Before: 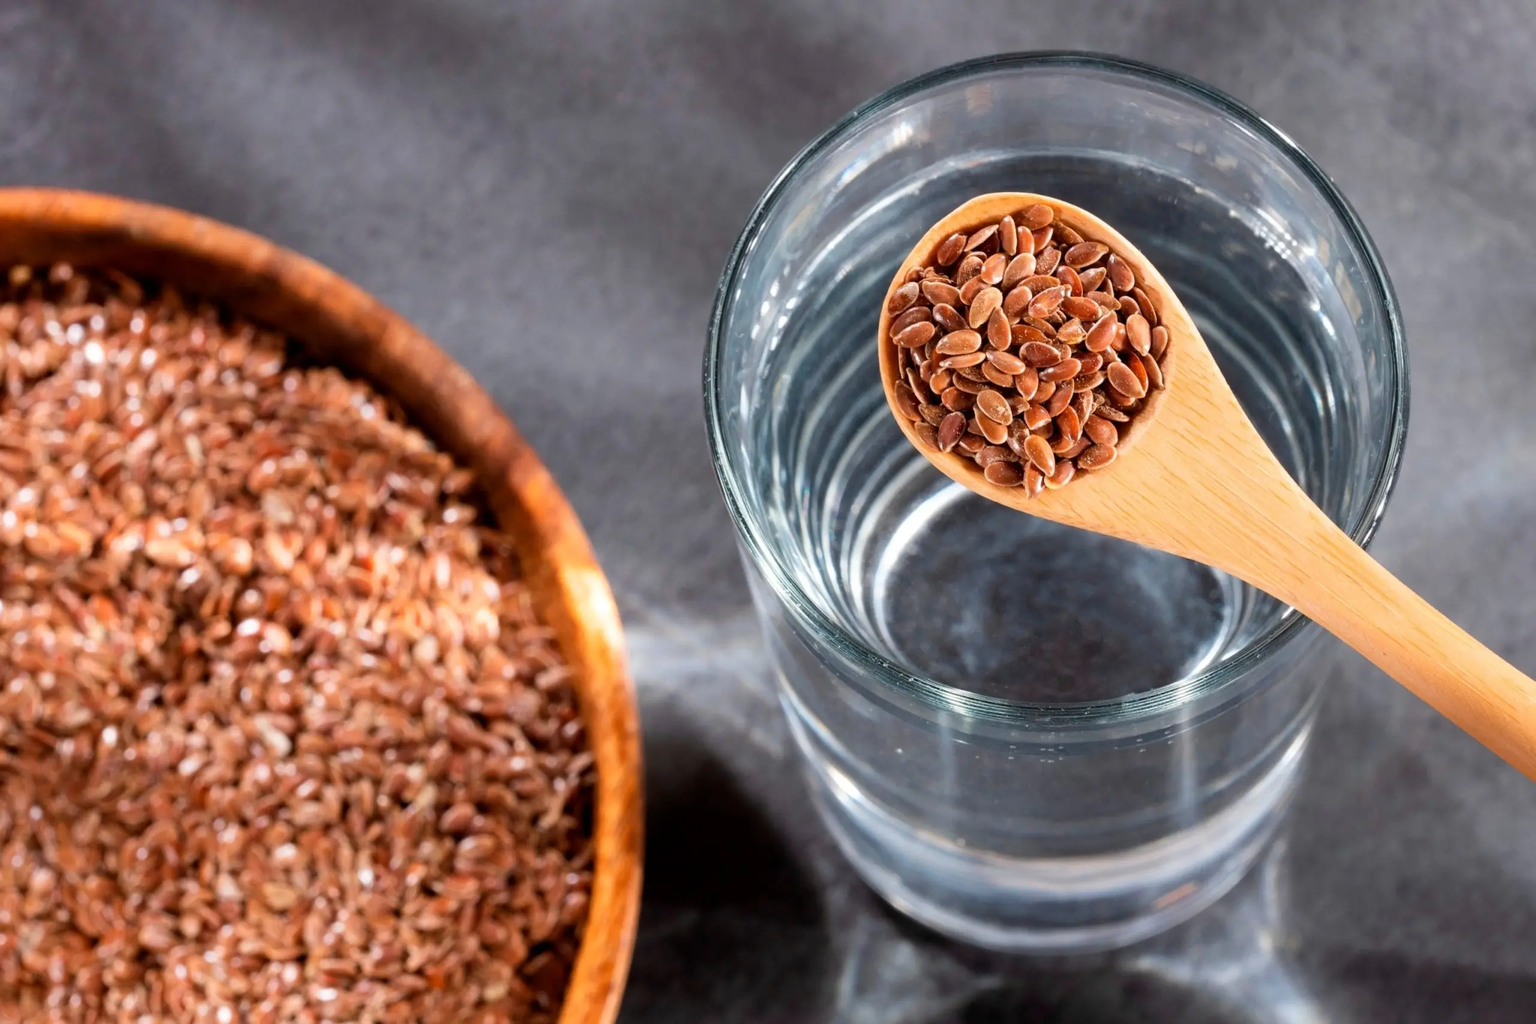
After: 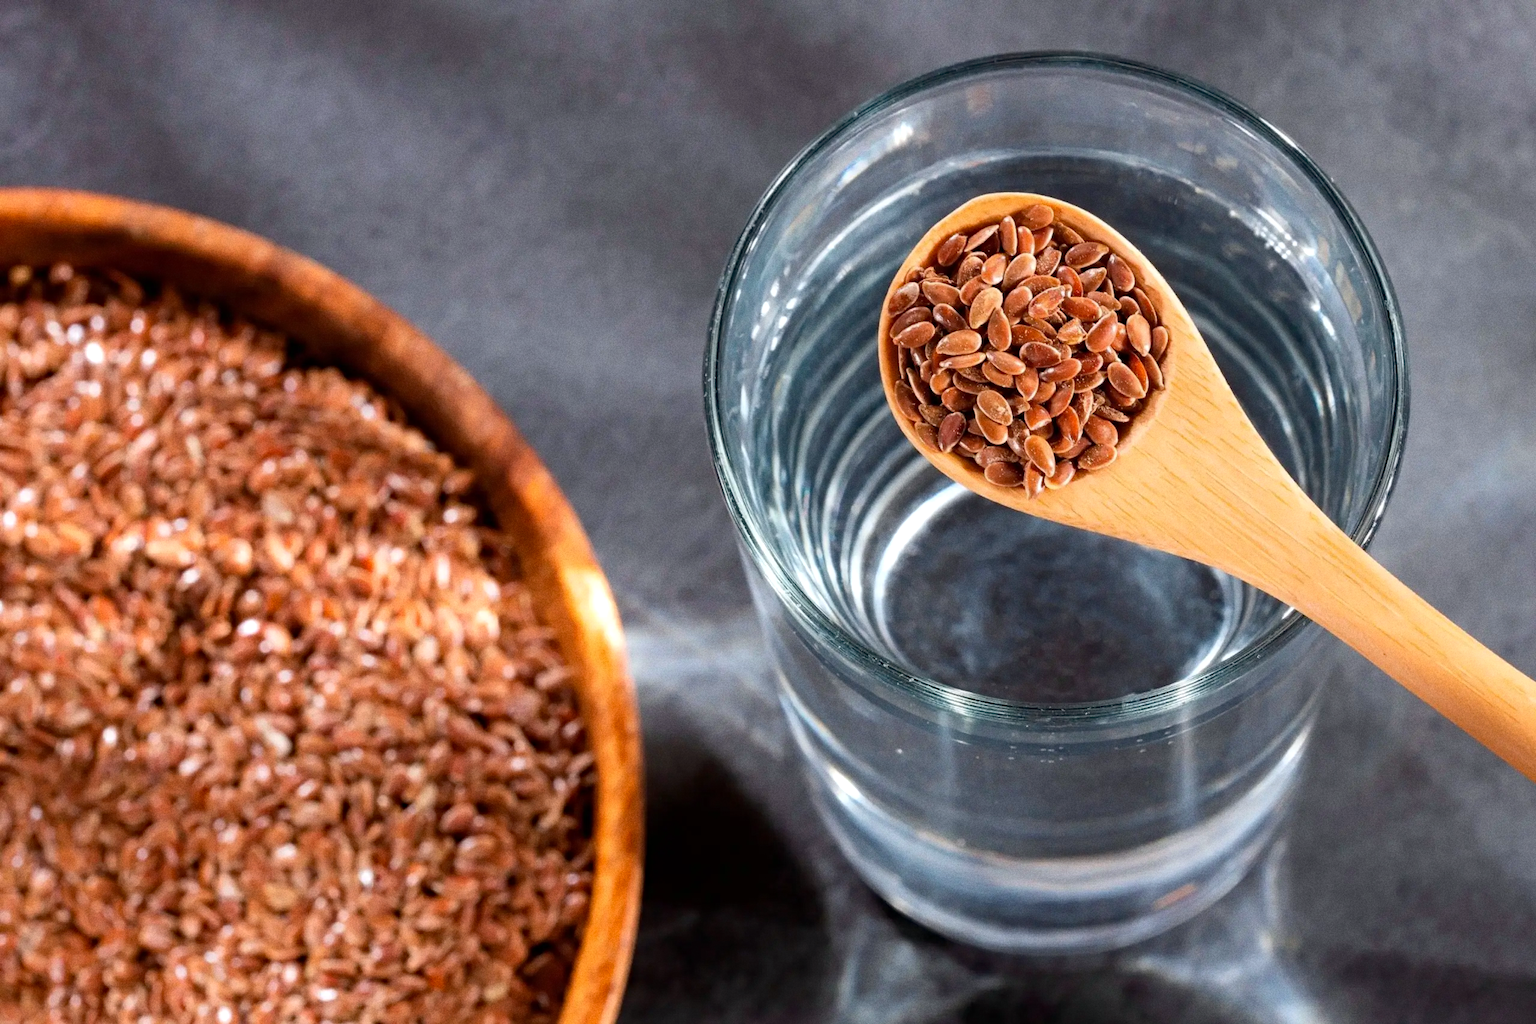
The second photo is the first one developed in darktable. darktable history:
haze removal: compatibility mode true, adaptive false
grain: on, module defaults
